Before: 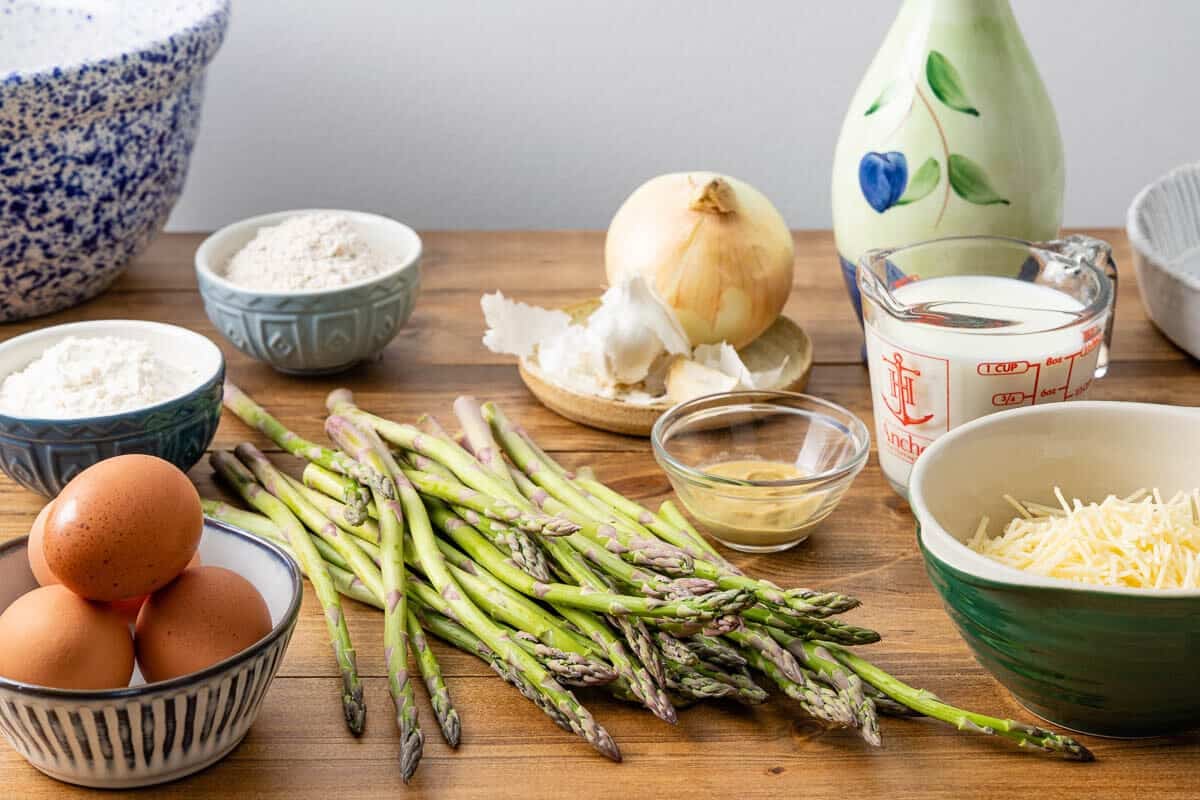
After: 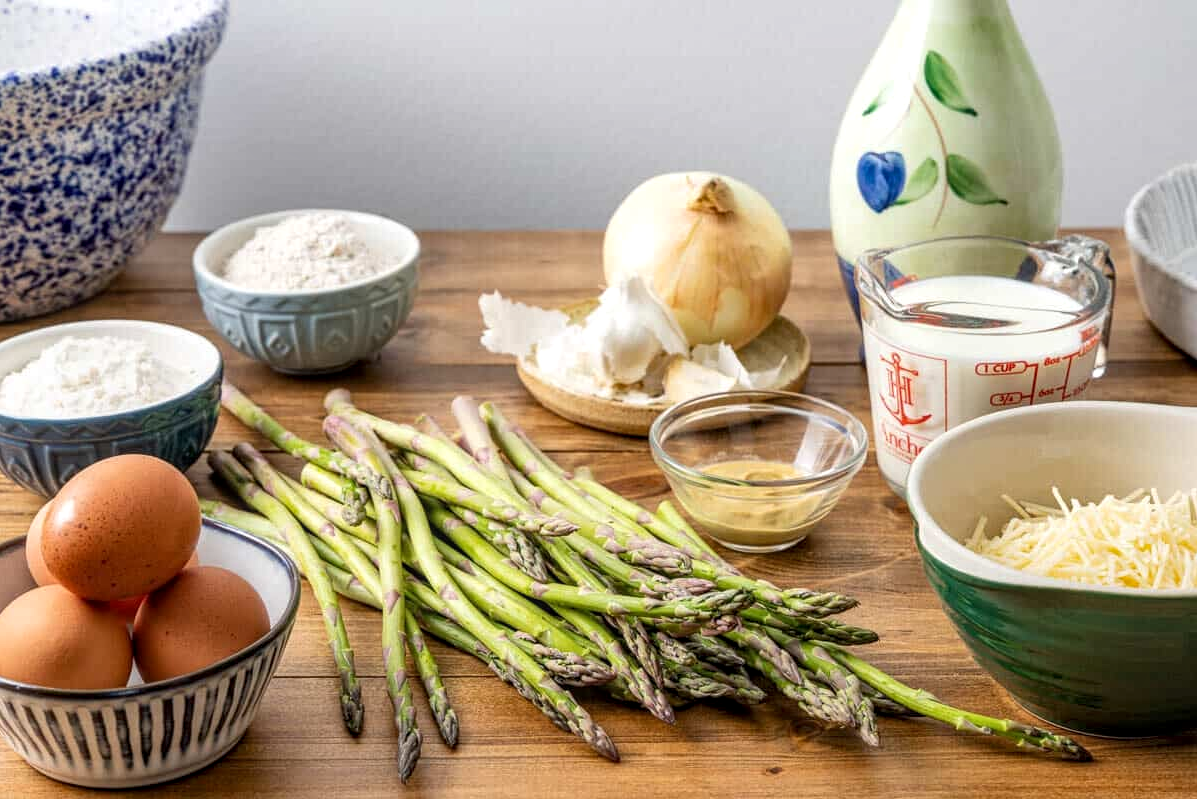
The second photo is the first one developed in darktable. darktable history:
local contrast: on, module defaults
crop: left 0.18%
levels: levels [0, 0.492, 0.984]
